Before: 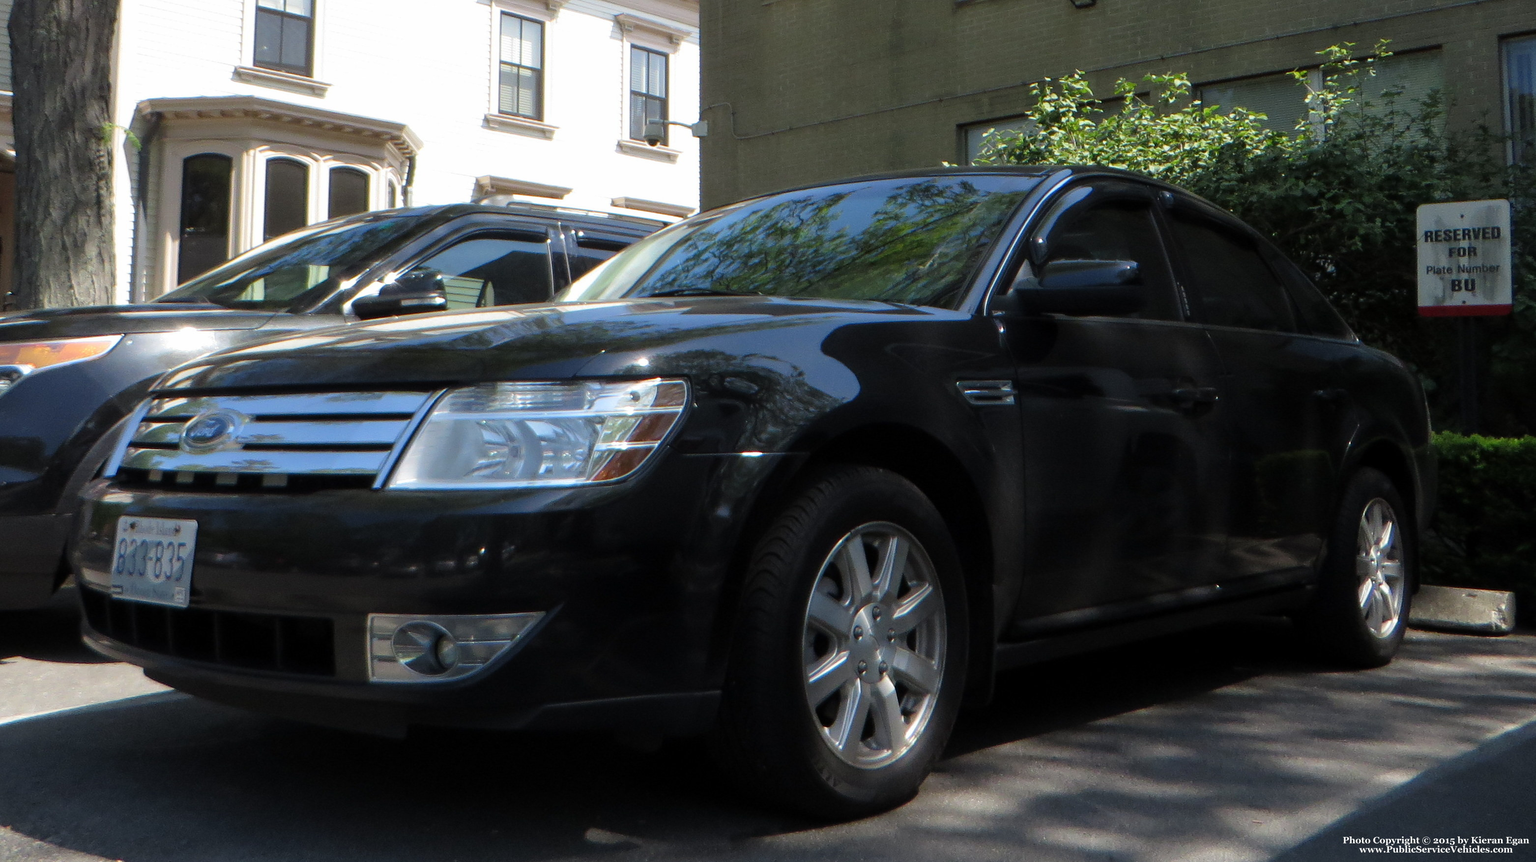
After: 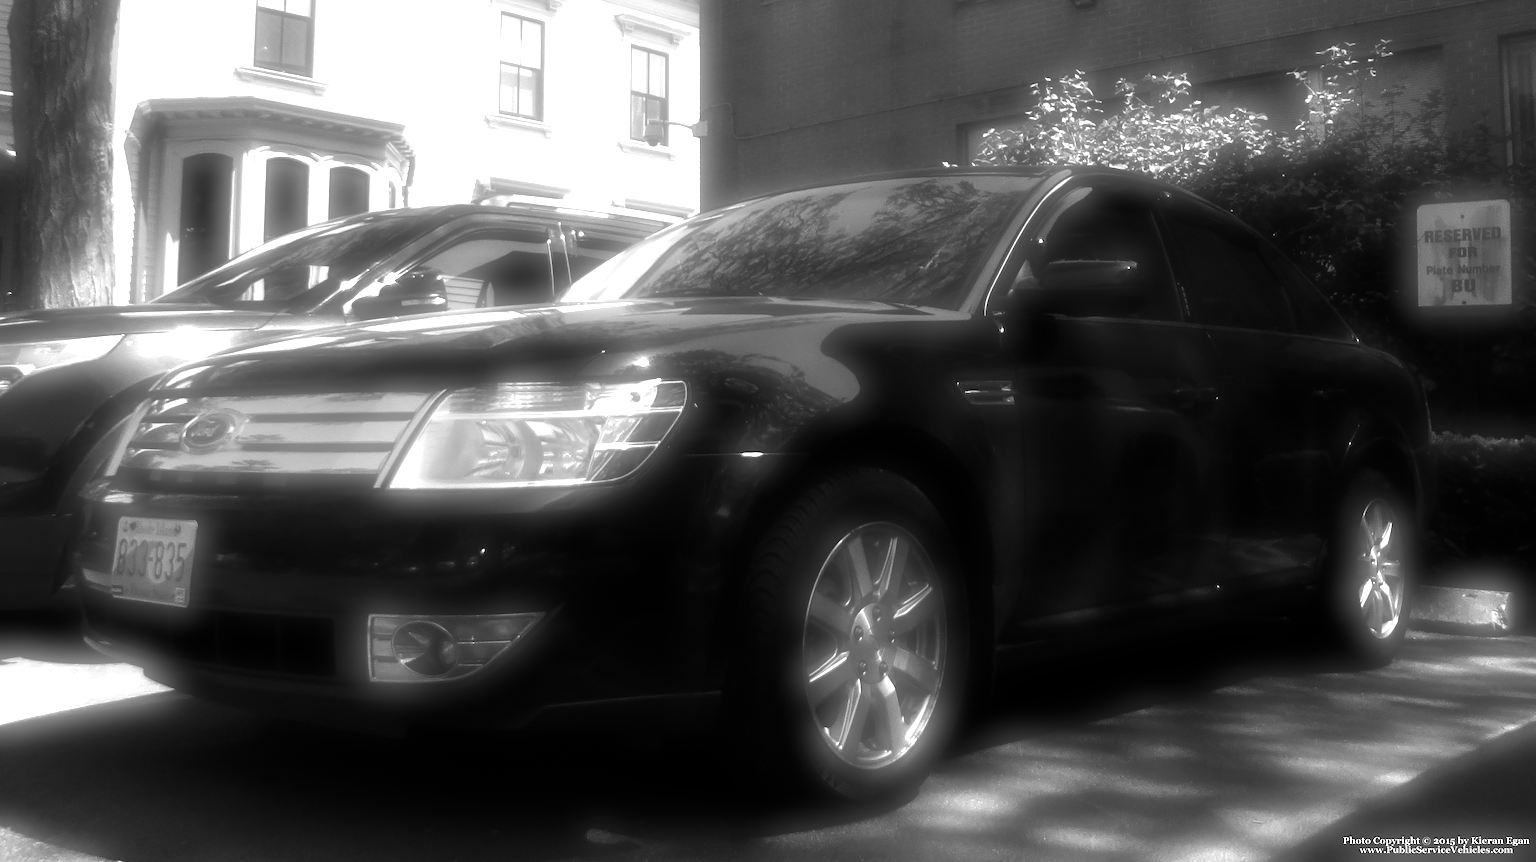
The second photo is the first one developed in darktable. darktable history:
soften: on, module defaults
grain: coarseness 0.09 ISO, strength 10%
monochrome: on, module defaults
exposure: exposure 1.16 EV, compensate exposure bias true, compensate highlight preservation false
contrast brightness saturation: brightness -0.25, saturation 0.2
shadows and highlights: shadows -10, white point adjustment 1.5, highlights 10
